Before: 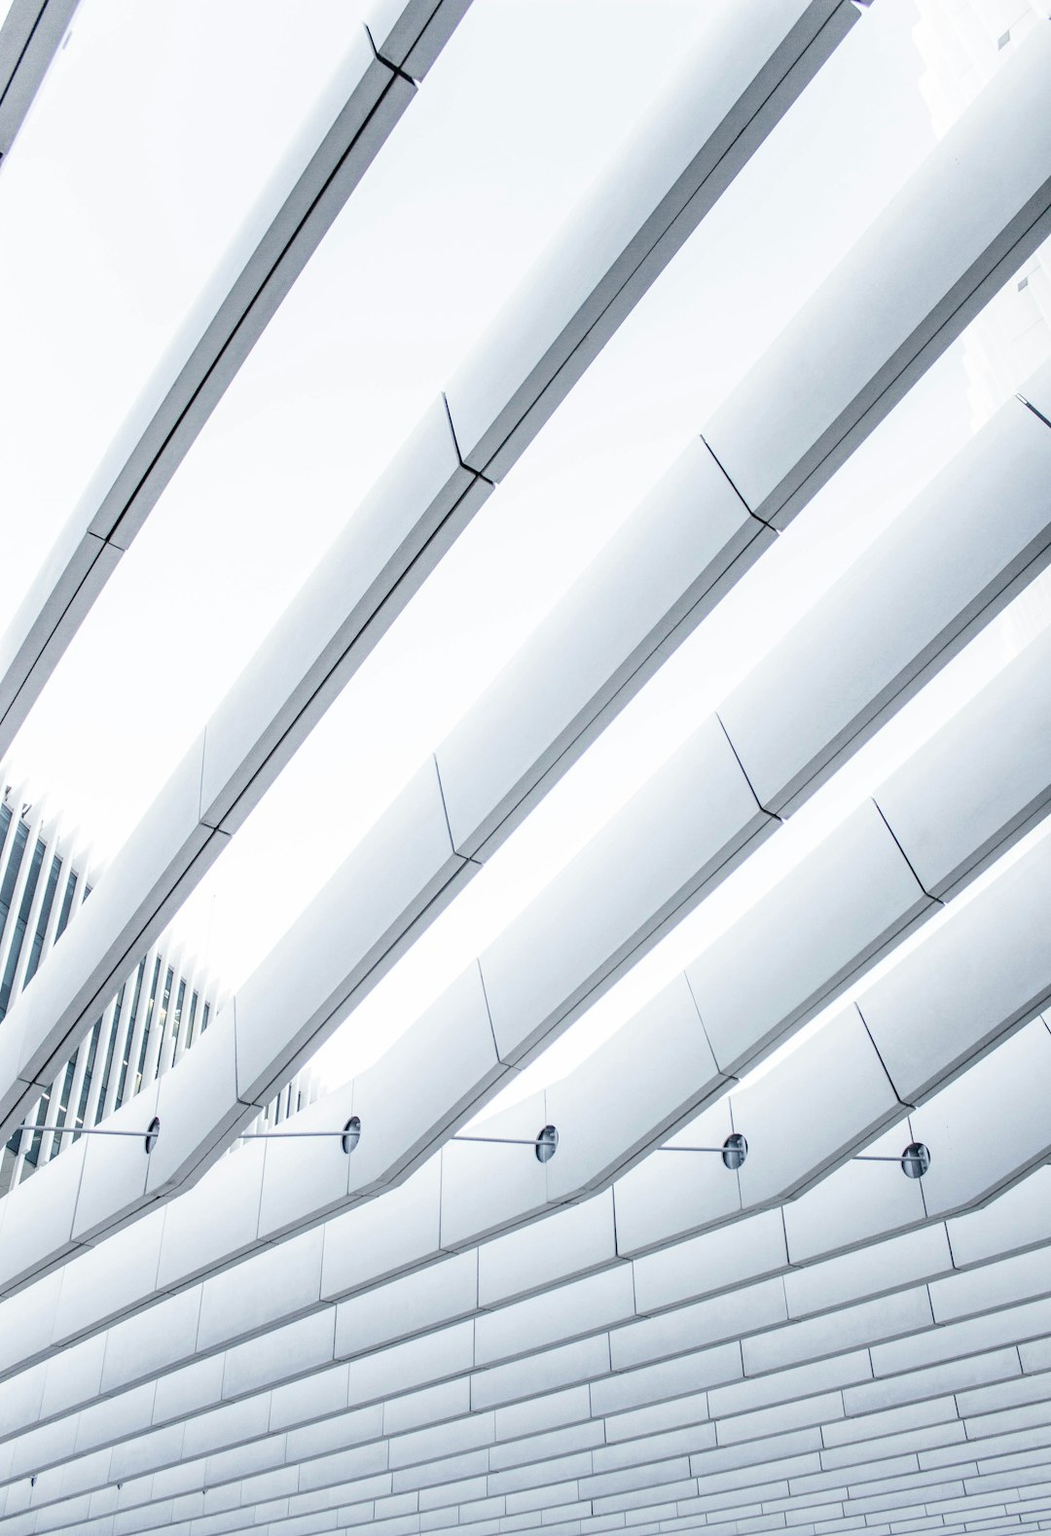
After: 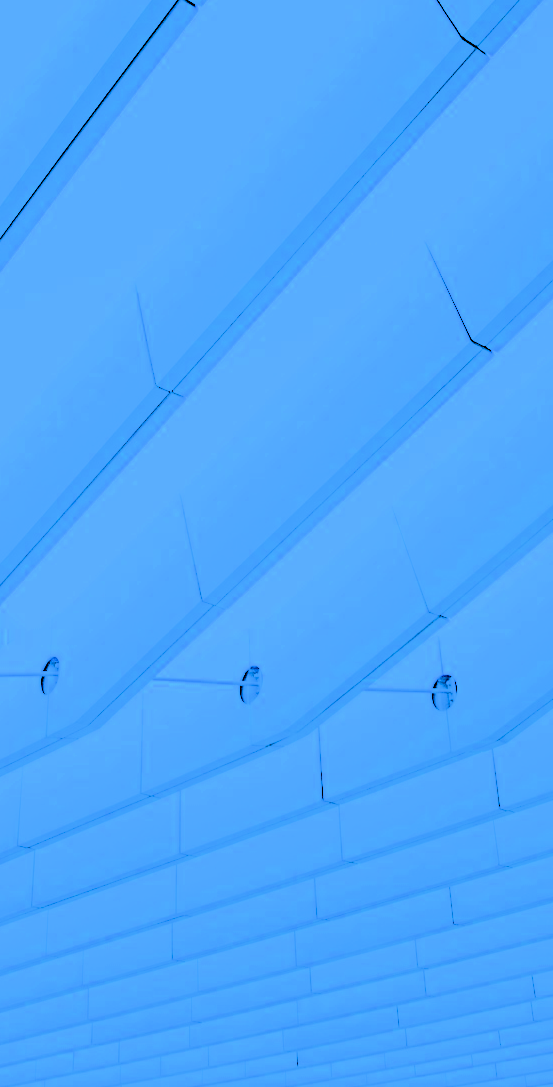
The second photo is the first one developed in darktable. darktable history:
tone curve: curves: ch0 [(0, 0) (0.105, 0.068) (0.195, 0.162) (0.283, 0.283) (0.384, 0.404) (0.485, 0.531) (0.638, 0.681) (0.795, 0.879) (1, 0.977)]; ch1 [(0, 0) (0.161, 0.092) (0.35, 0.33) (0.379, 0.401) (0.456, 0.469) (0.504, 0.501) (0.512, 0.523) (0.58, 0.597) (0.635, 0.646) (1, 1)]; ch2 [(0, 0) (0.371, 0.362) (0.437, 0.437) (0.5, 0.5) (0.53, 0.523) (0.56, 0.58) (0.622, 0.606) (1, 1)], preserve colors none
tone equalizer: -7 EV 0.141 EV, -6 EV 0.637 EV, -5 EV 1.18 EV, -4 EV 1.33 EV, -3 EV 1.15 EV, -2 EV 0.6 EV, -1 EV 0.16 EV, edges refinement/feathering 500, mask exposure compensation -1.57 EV, preserve details no
exposure: black level correction 0, exposure 0.499 EV, compensate exposure bias true, compensate highlight preservation false
filmic rgb: black relative exposure -7.65 EV, white relative exposure 4.56 EV, threshold 5.95 EV, hardness 3.61, color science v6 (2022), enable highlight reconstruction true
color calibration: output R [0.999, 0.026, -0.11, 0], output G [-0.019, 1.037, -0.099, 0], output B [0.022, -0.023, 0.902, 0], gray › normalize channels true, illuminant as shot in camera, x 0.462, y 0.418, temperature 2658.73 K, gamut compression 0.011
crop and rotate: left 28.896%, top 31.143%, right 19.816%
color balance rgb: power › hue 61.78°, linear chroma grading › global chroma 15.486%, perceptual saturation grading › global saturation 20%, perceptual saturation grading › highlights -25.165%, perceptual saturation grading › shadows 25.705%, global vibrance 20%
